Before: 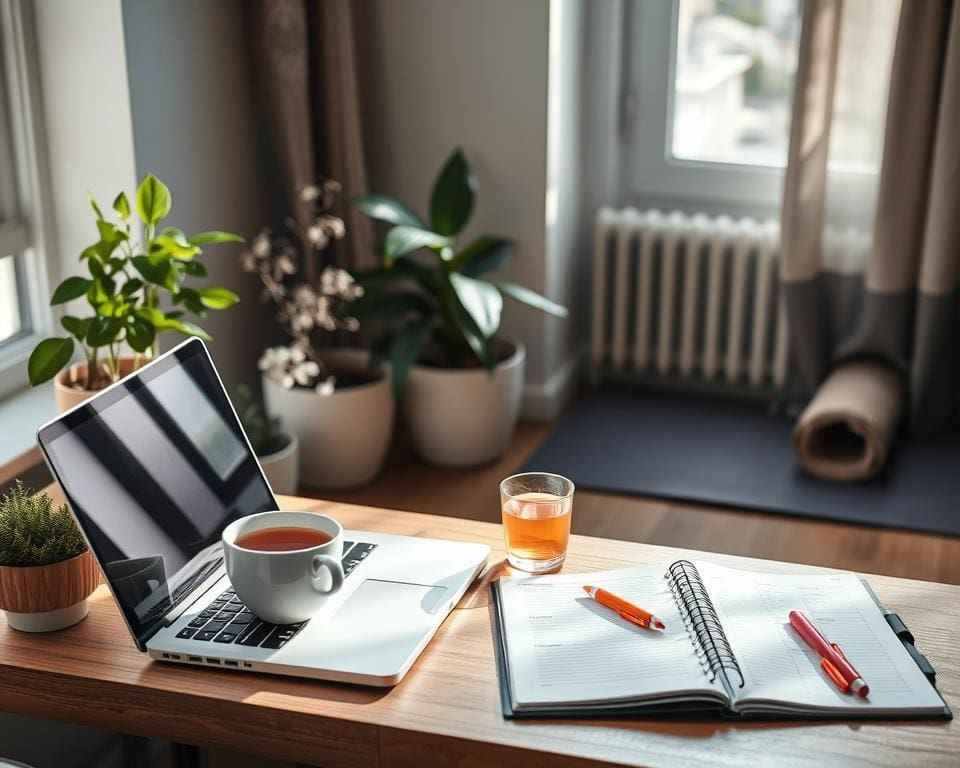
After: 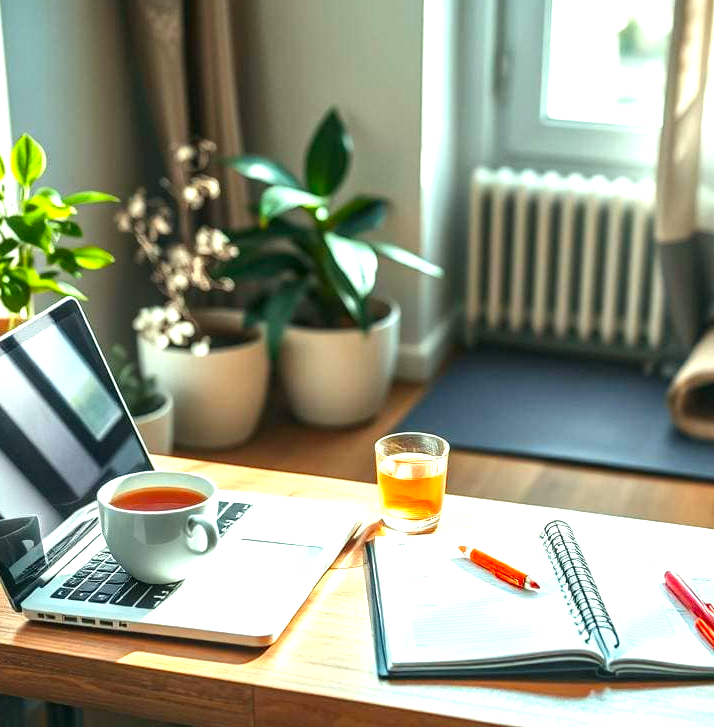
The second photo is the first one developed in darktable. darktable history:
crop and rotate: left 13.046%, top 5.257%, right 12.575%
color correction: highlights a* -7.41, highlights b* 1.05, shadows a* -3.67, saturation 1.37
local contrast: detail 130%
exposure: black level correction 0, exposure 1.103 EV, compensate highlight preservation false
